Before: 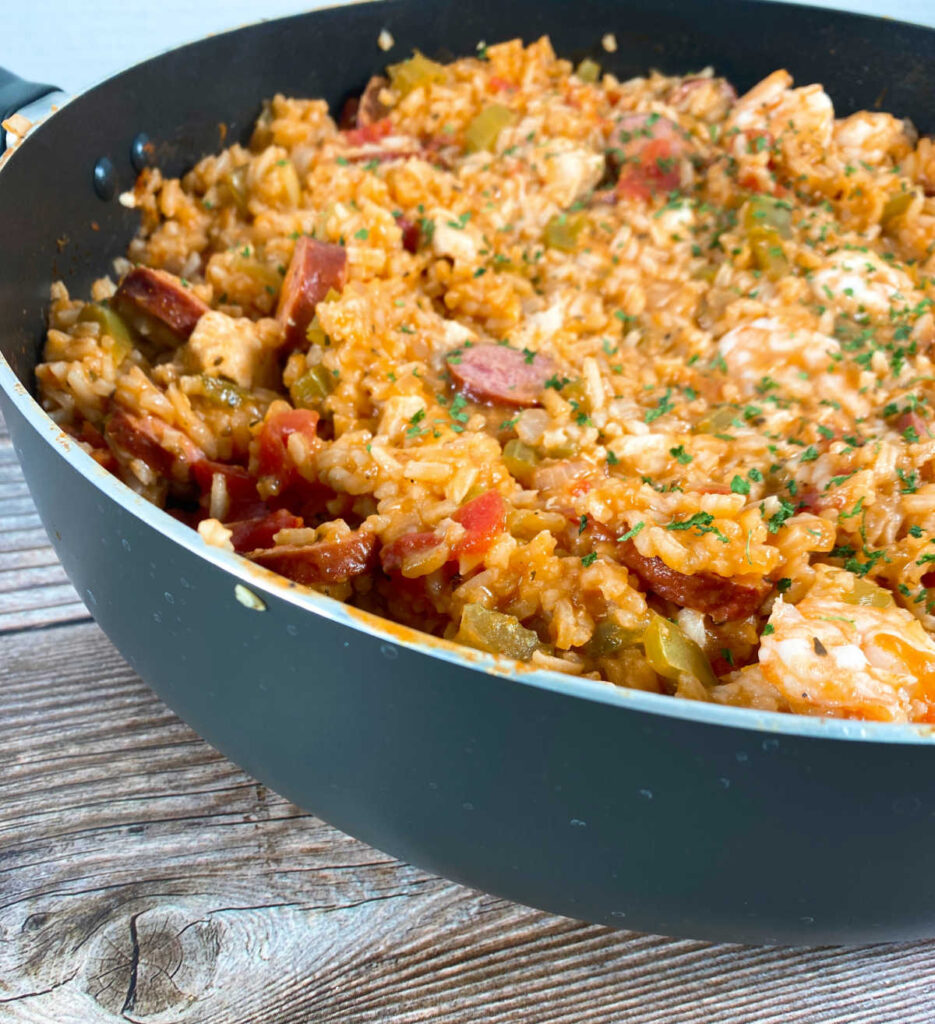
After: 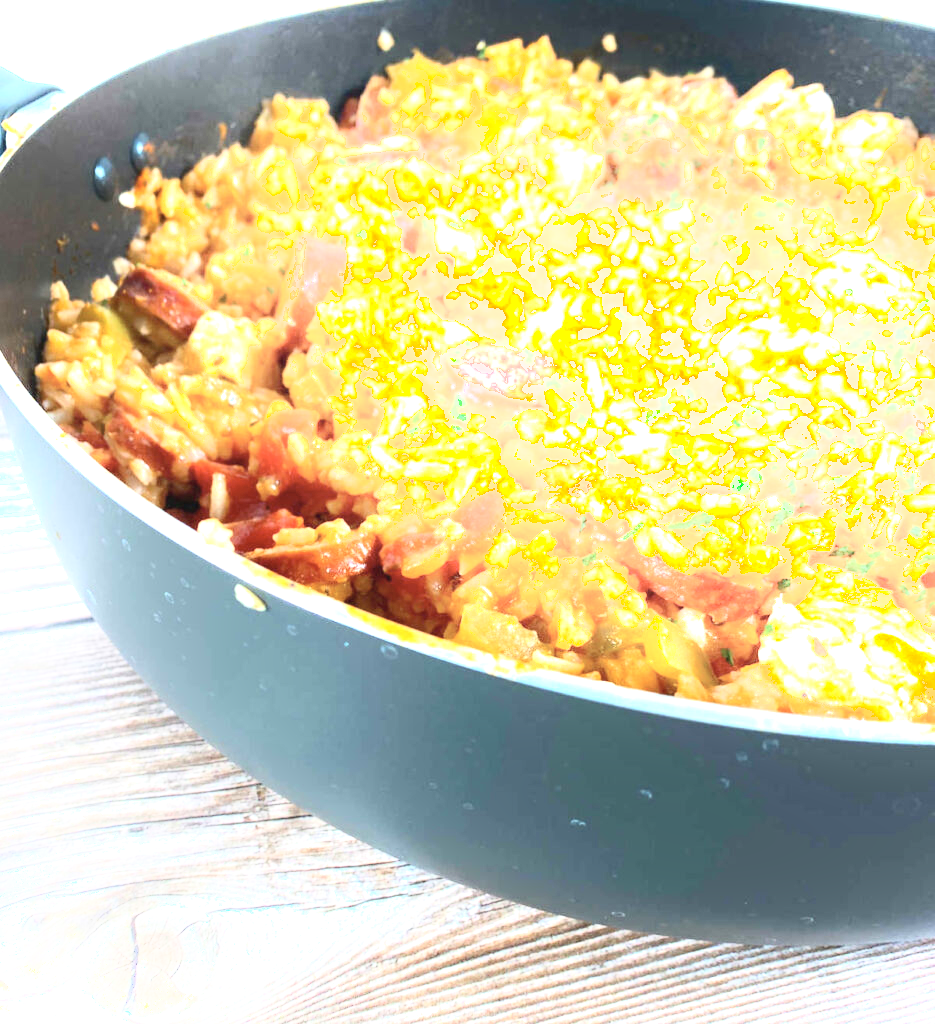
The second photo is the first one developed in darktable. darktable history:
contrast brightness saturation: contrast -0.08, brightness -0.04, saturation -0.11
shadows and highlights: highlights 70.7, soften with gaussian
base curve: curves: ch0 [(0, 0) (0.257, 0.25) (0.482, 0.586) (0.757, 0.871) (1, 1)]
exposure: black level correction 0, exposure 1.675 EV, compensate exposure bias true, compensate highlight preservation false
